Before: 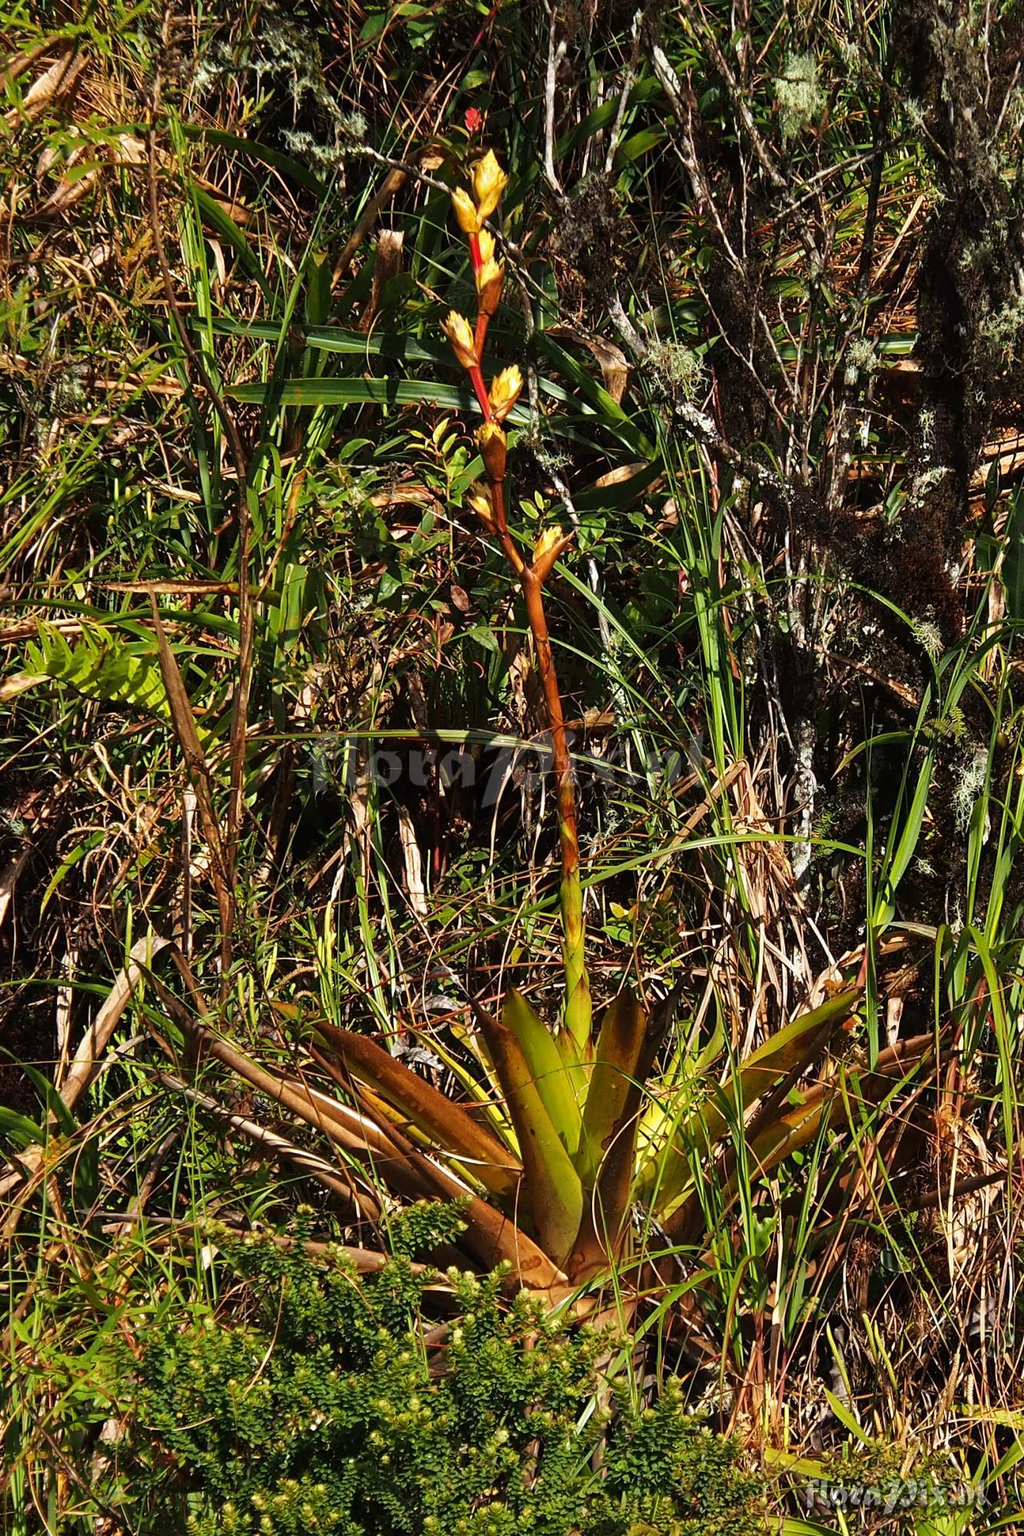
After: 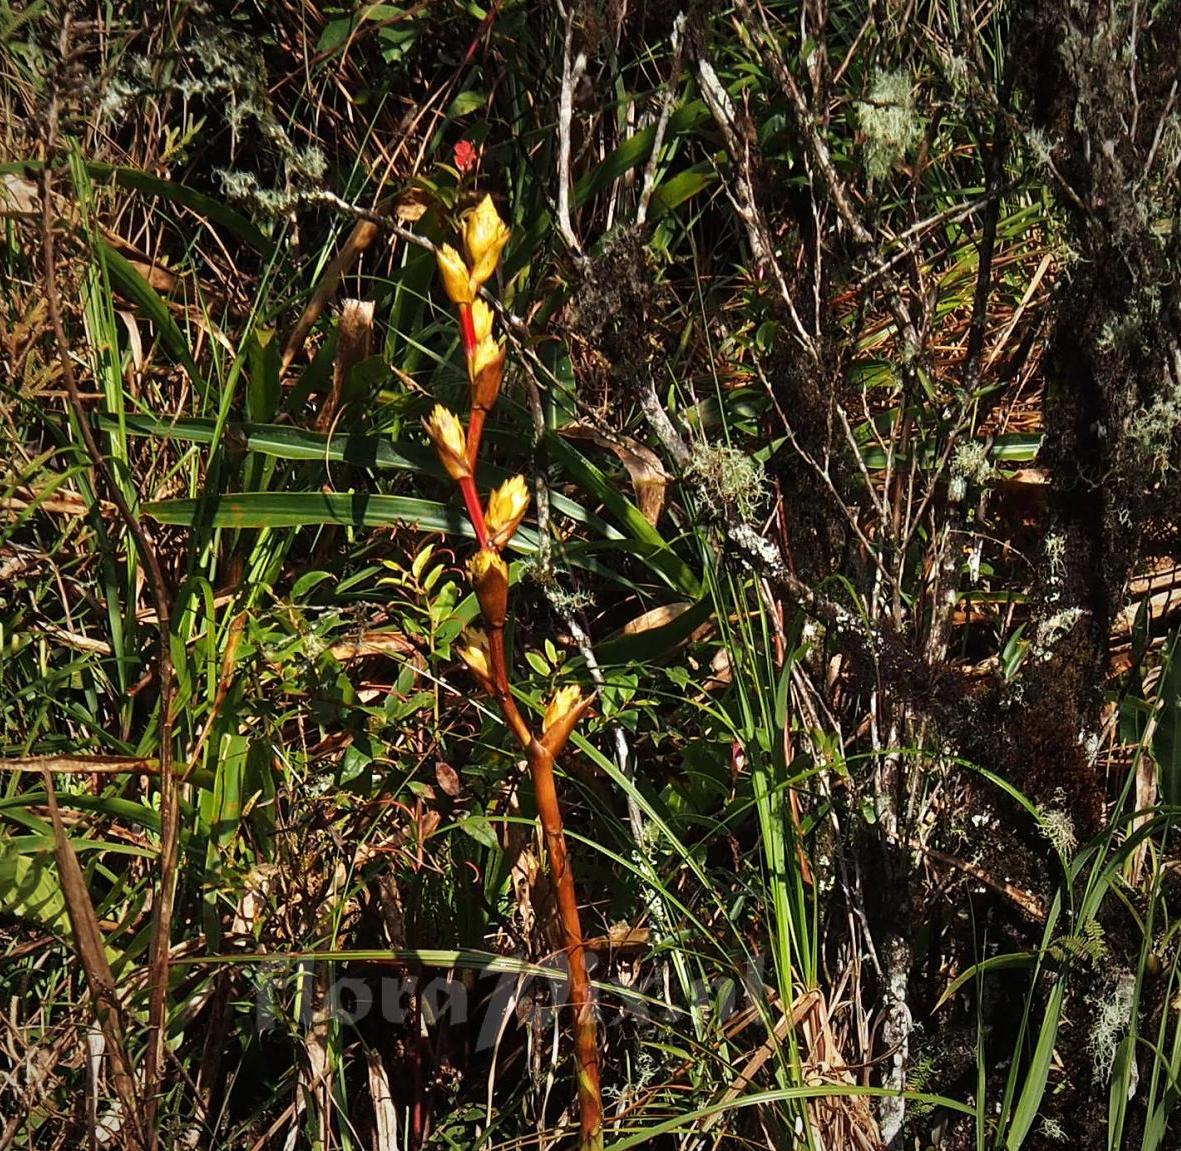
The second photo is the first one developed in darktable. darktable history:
crop and rotate: left 11.342%, bottom 42.413%
vignetting: fall-off start 74.19%, fall-off radius 66.37%, brightness -0.454, saturation -0.296
